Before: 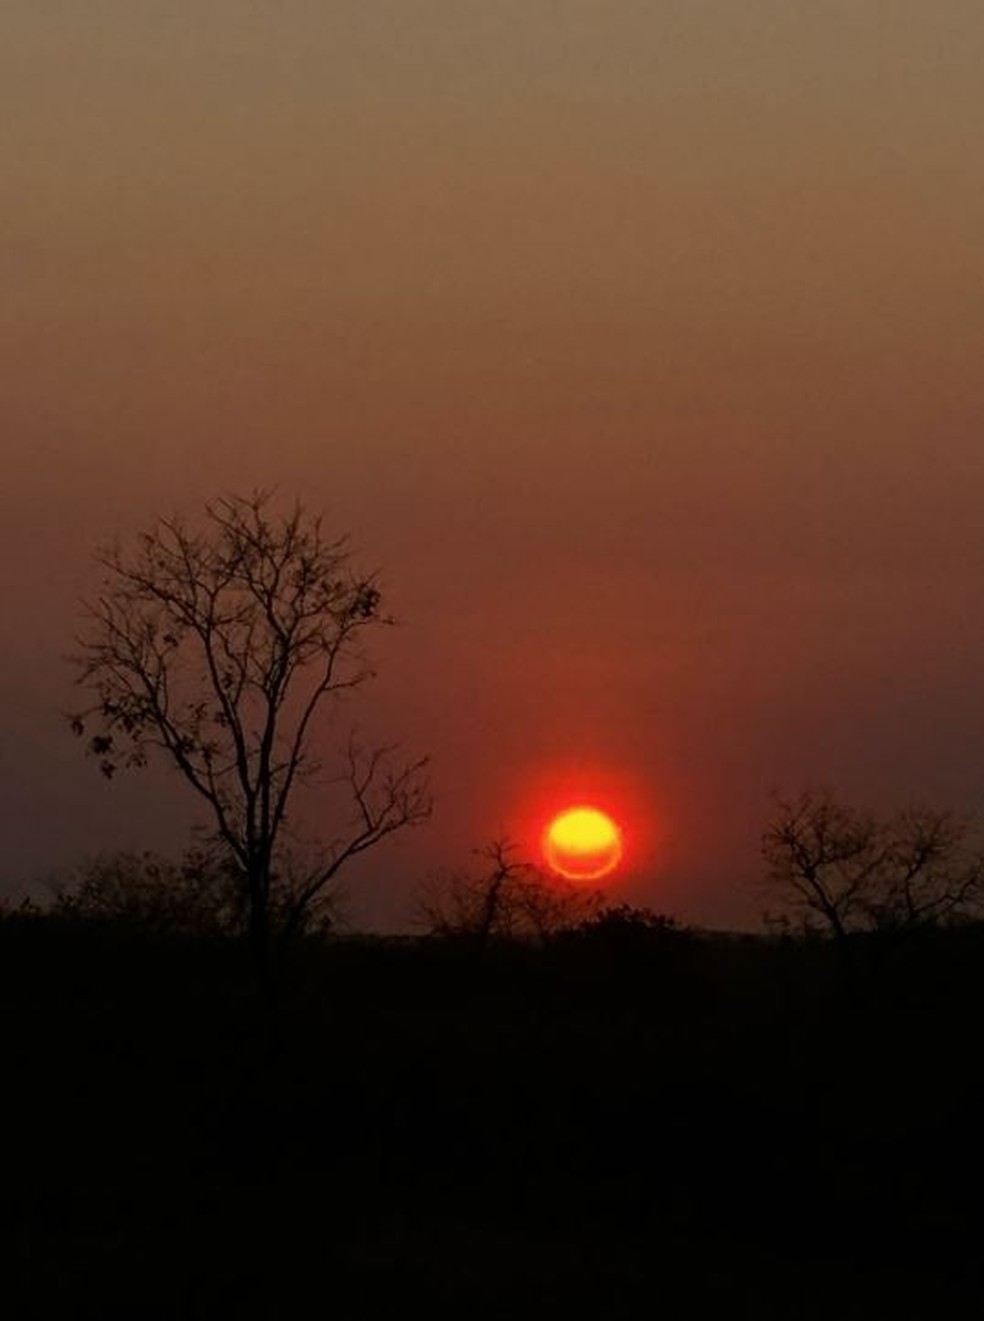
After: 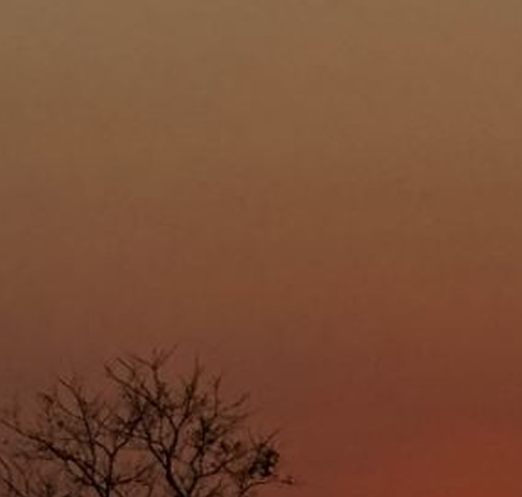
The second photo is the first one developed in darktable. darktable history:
crop: left 10.322%, top 10.644%, right 36.596%, bottom 51.732%
